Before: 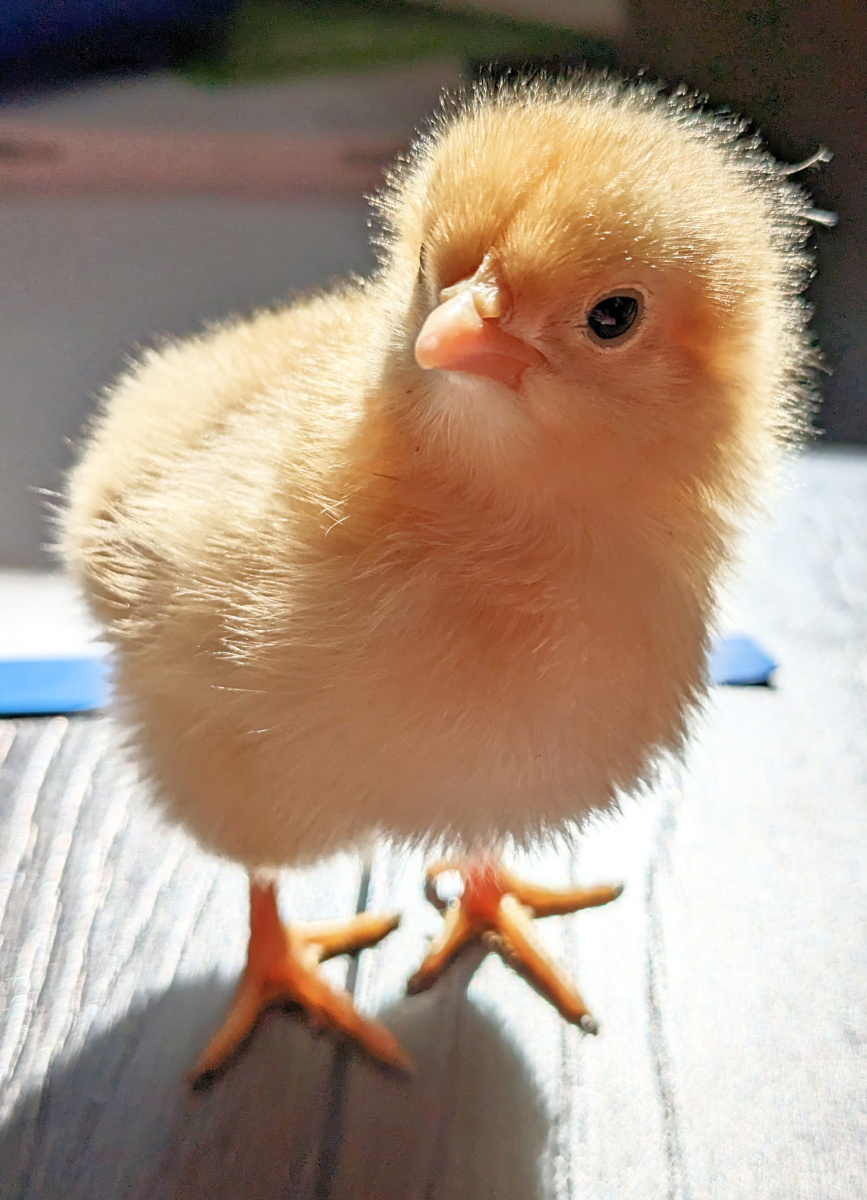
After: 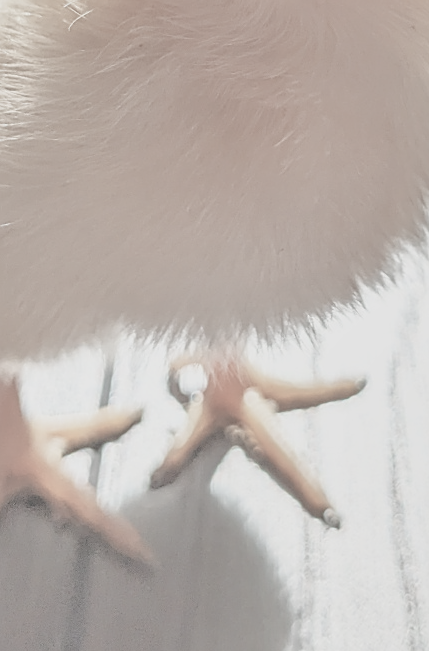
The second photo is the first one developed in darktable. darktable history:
exposure: exposure -0.01 EV, compensate highlight preservation false
contrast brightness saturation: contrast -0.301, brightness 0.763, saturation -0.785
sharpen: on, module defaults
crop: left 29.694%, top 42.205%, right 20.814%, bottom 3.503%
shadows and highlights: highlights color adjustment 42.17%, low approximation 0.01, soften with gaussian
